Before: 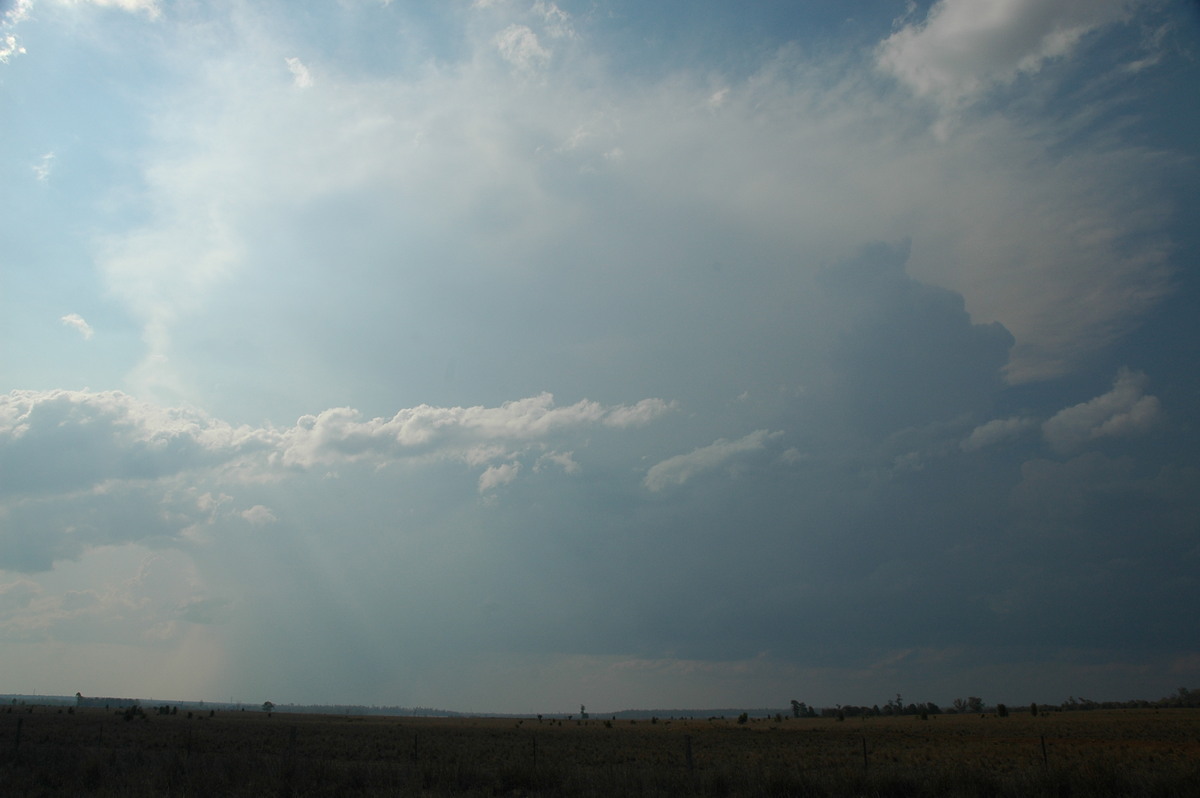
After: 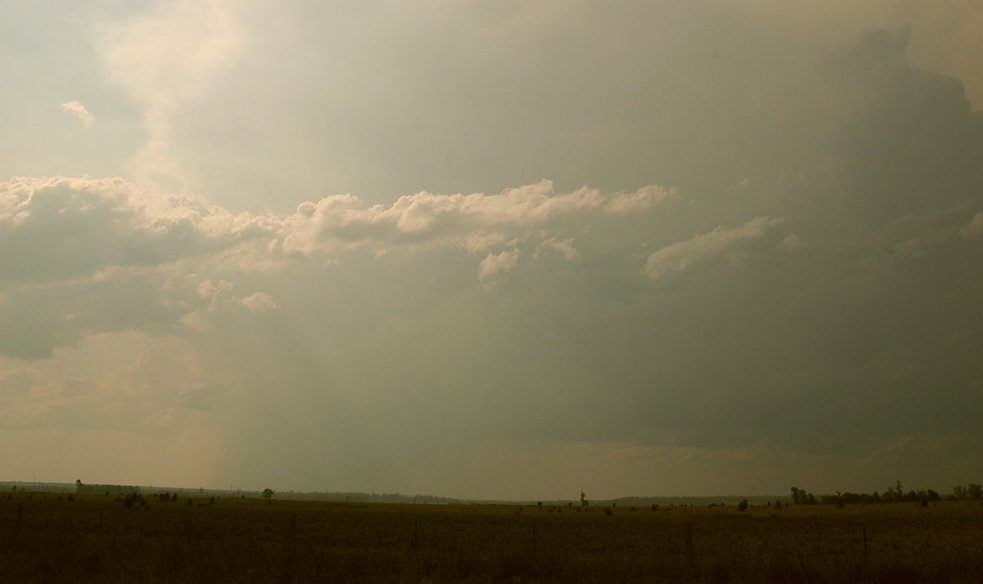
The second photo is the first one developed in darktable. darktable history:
crop: top 26.744%, right 18.058%
color correction: highlights a* 8.38, highlights b* 14.97, shadows a* -0.36, shadows b* 26.76
